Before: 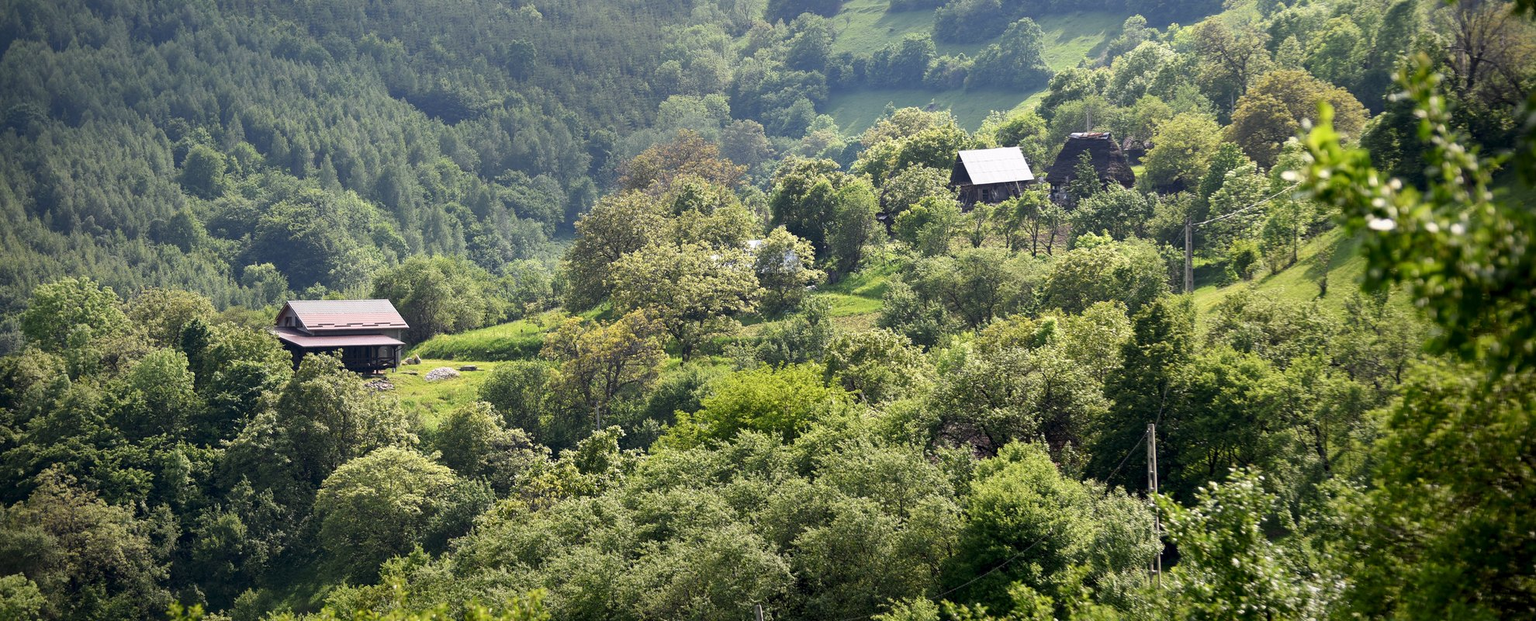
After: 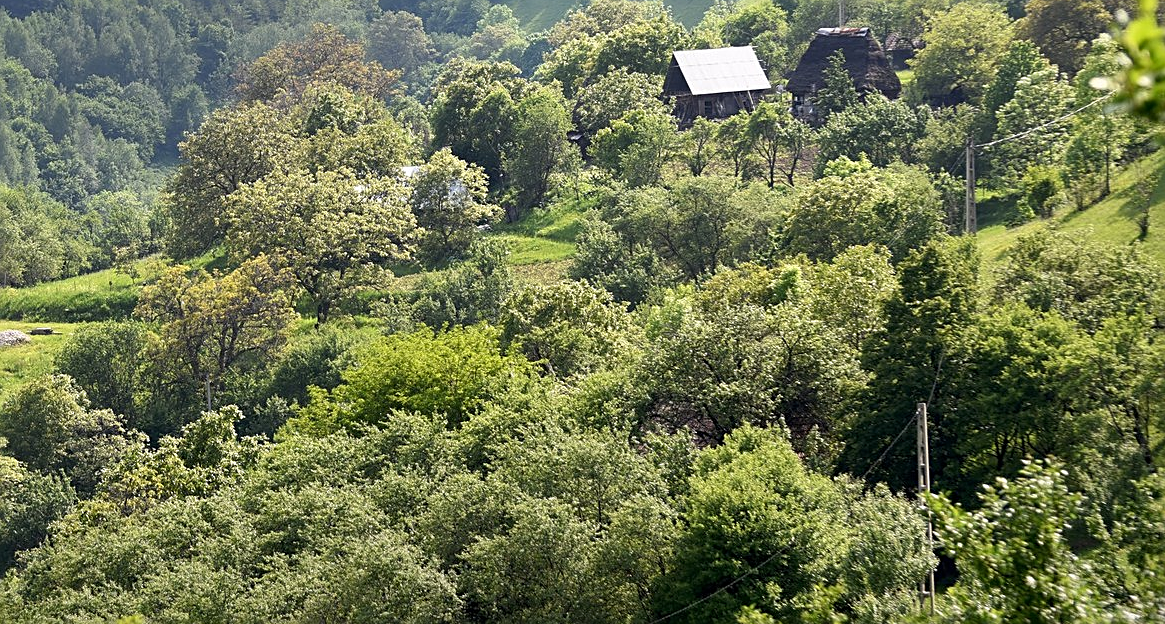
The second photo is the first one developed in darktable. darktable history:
crop and rotate: left 28.409%, top 17.922%, right 12.75%, bottom 4.017%
sharpen: on, module defaults
